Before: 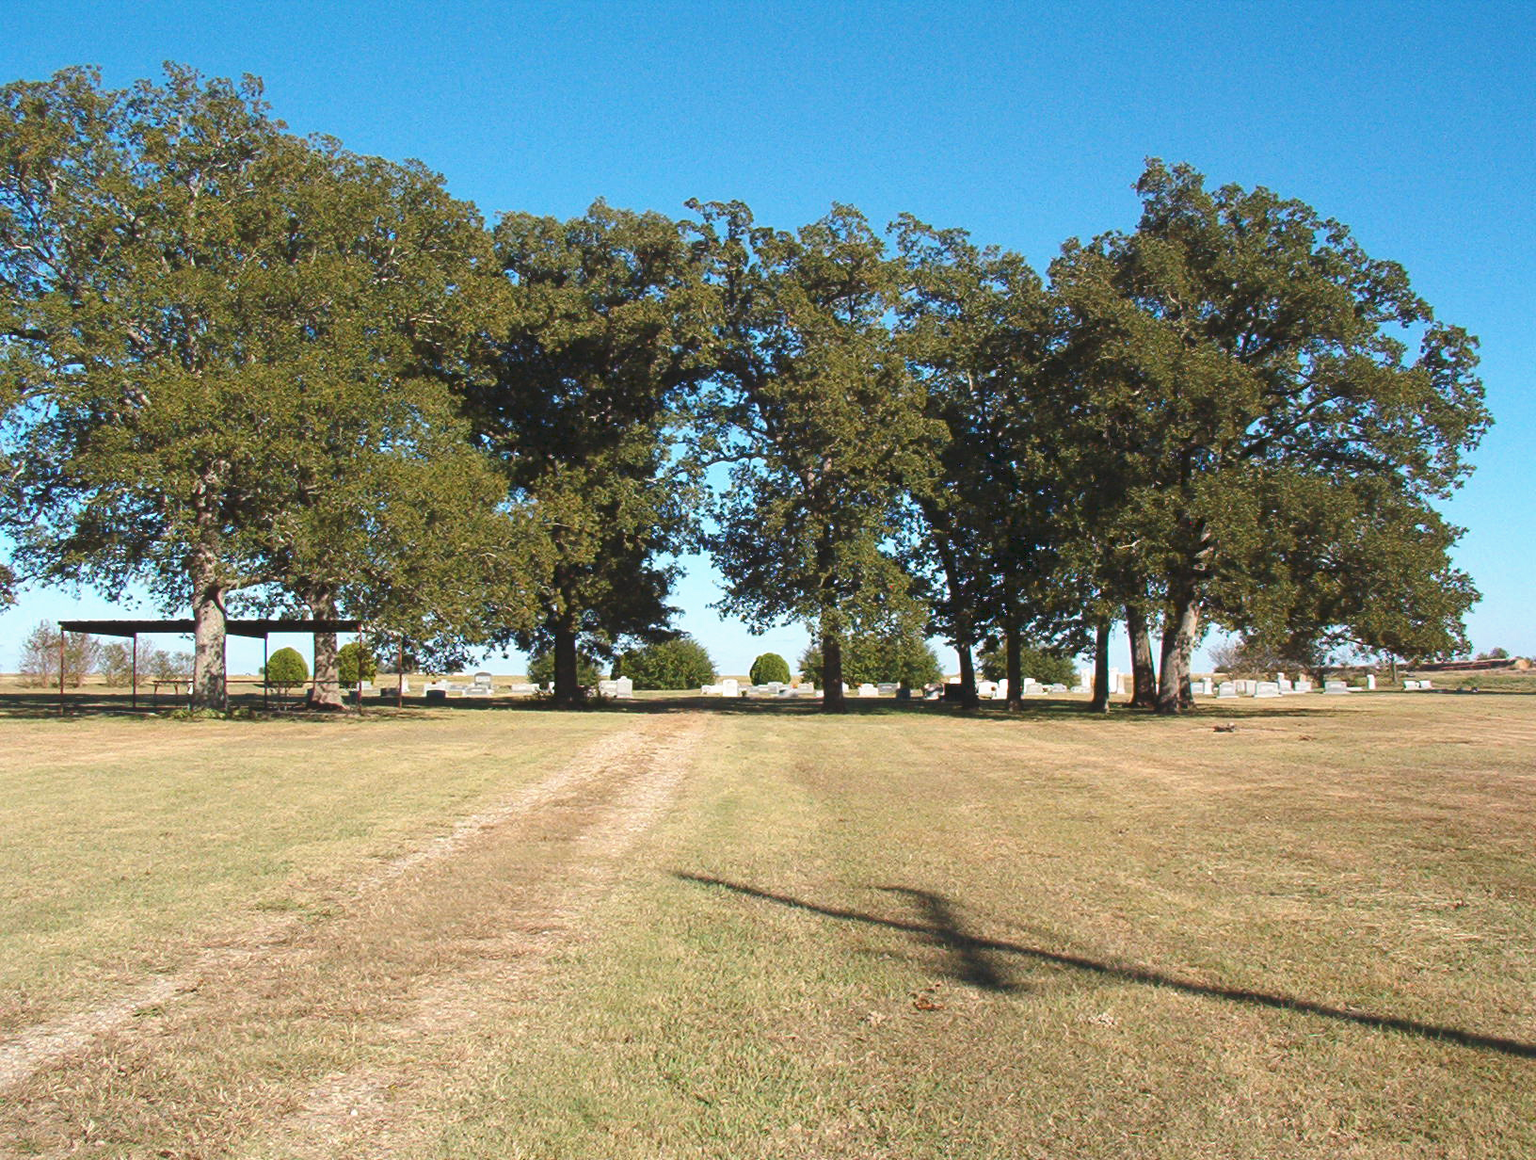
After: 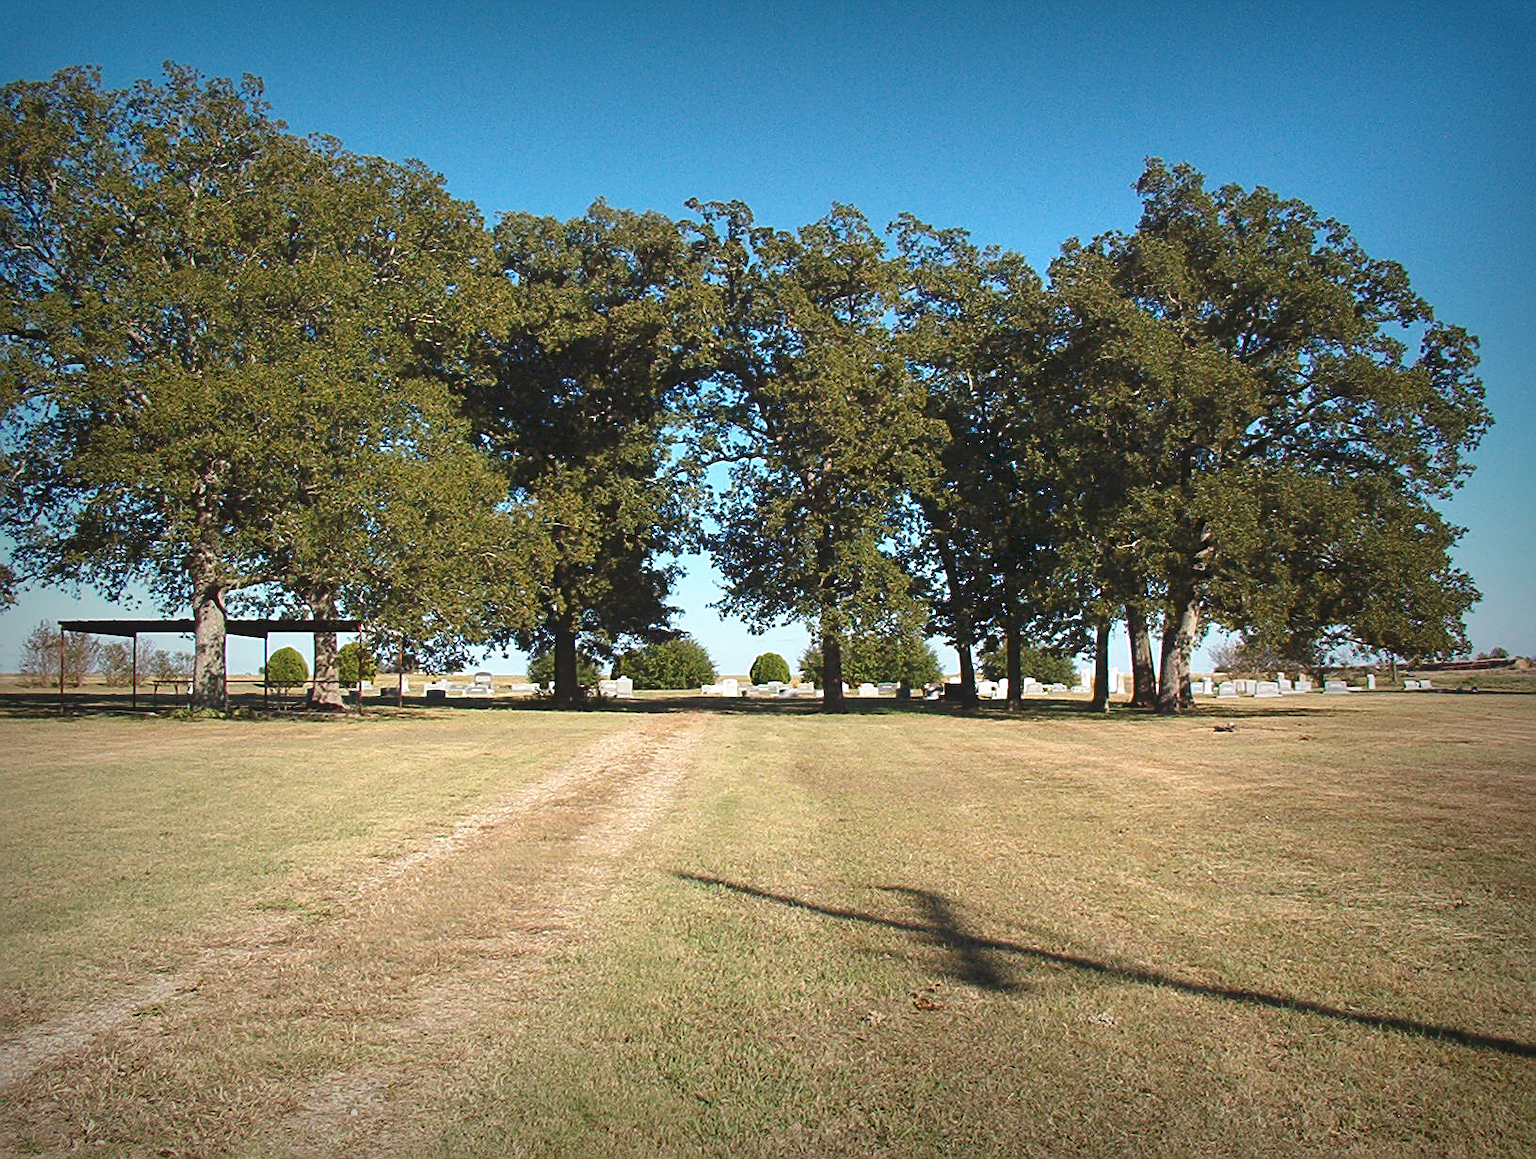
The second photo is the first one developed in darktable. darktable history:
vignetting: fall-off start 53.2%, brightness -0.594, saturation 0, automatic ratio true, width/height ratio 1.313, shape 0.22, unbound false
sharpen: on, module defaults
